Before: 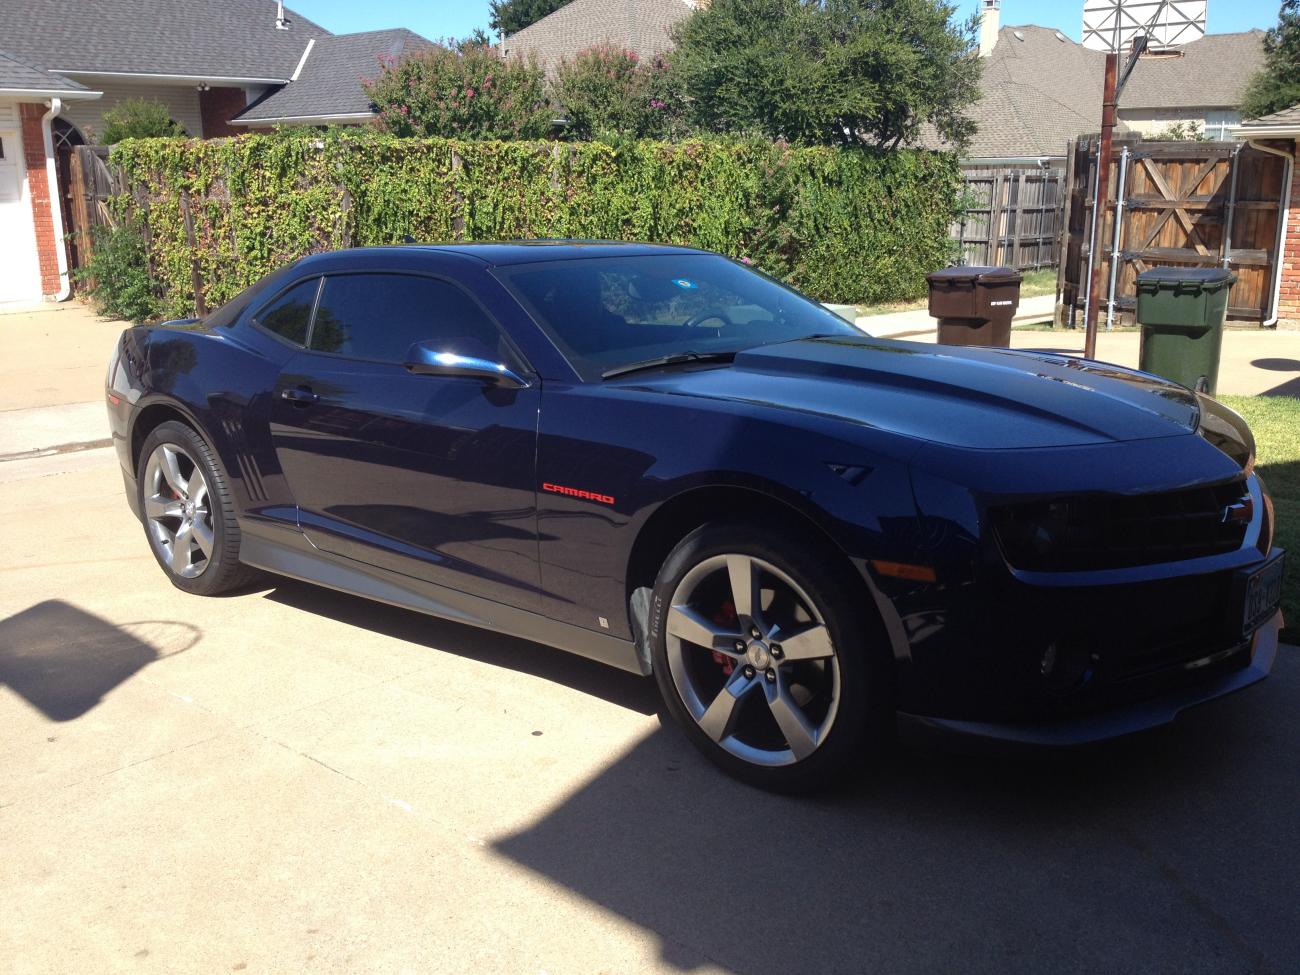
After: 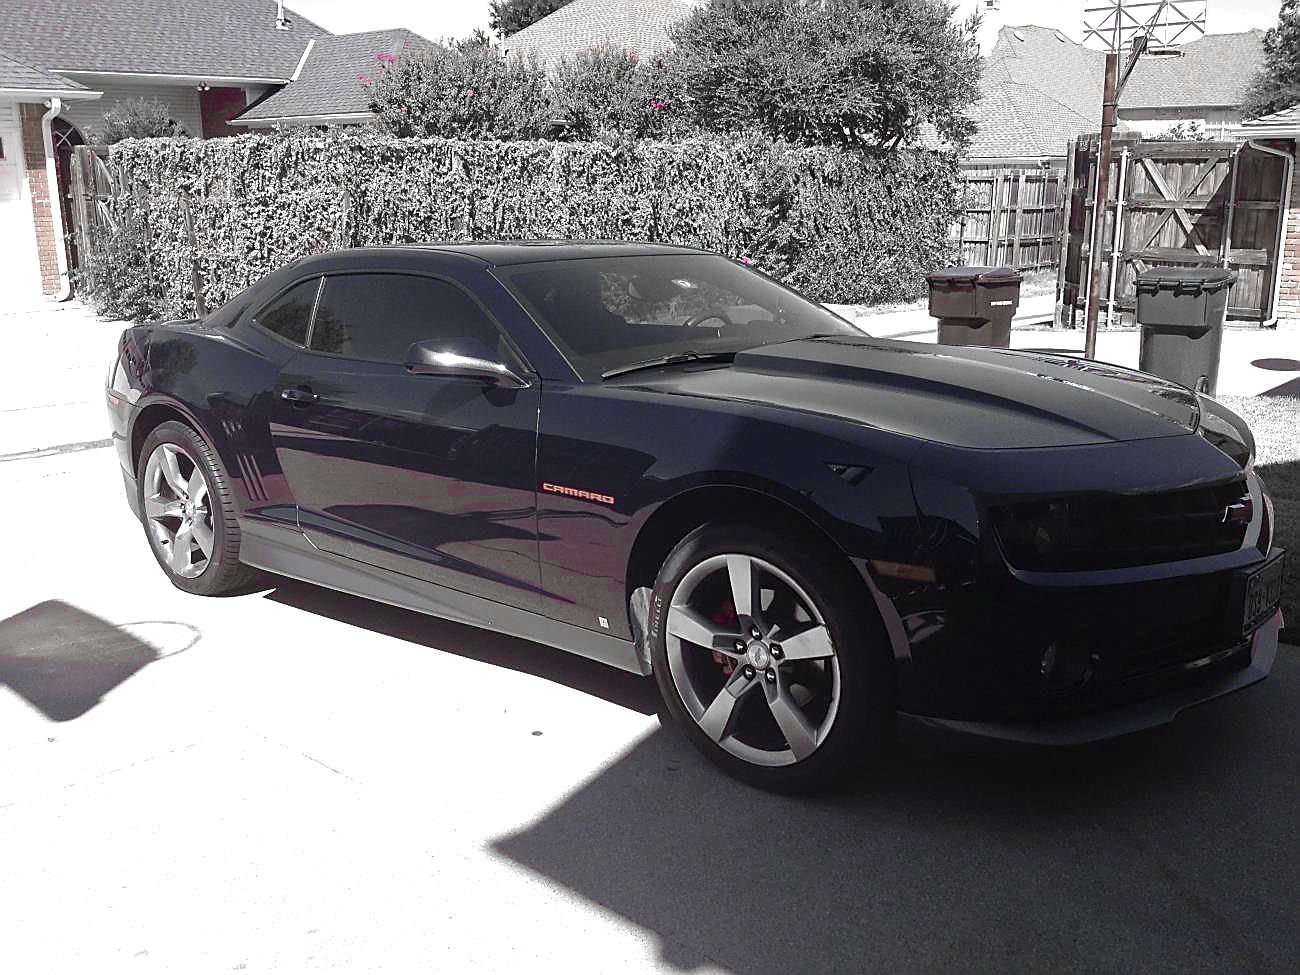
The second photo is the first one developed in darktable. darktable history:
exposure: black level correction 0, exposure 0.499 EV, compensate highlight preservation false
color zones: curves: ch0 [(0, 0.278) (0.143, 0.5) (0.286, 0.5) (0.429, 0.5) (0.571, 0.5) (0.714, 0.5) (0.857, 0.5) (1, 0.5)]; ch1 [(0, 1) (0.143, 0.165) (0.286, 0) (0.429, 0) (0.571, 0) (0.714, 0) (0.857, 0.5) (1, 0.5)]; ch2 [(0, 0.508) (0.143, 0.5) (0.286, 0.5) (0.429, 0.5) (0.571, 0.5) (0.714, 0.5) (0.857, 0.5) (1, 0.5)], mix 23.83%
sharpen: radius 1.352, amount 1.251, threshold 0.812
